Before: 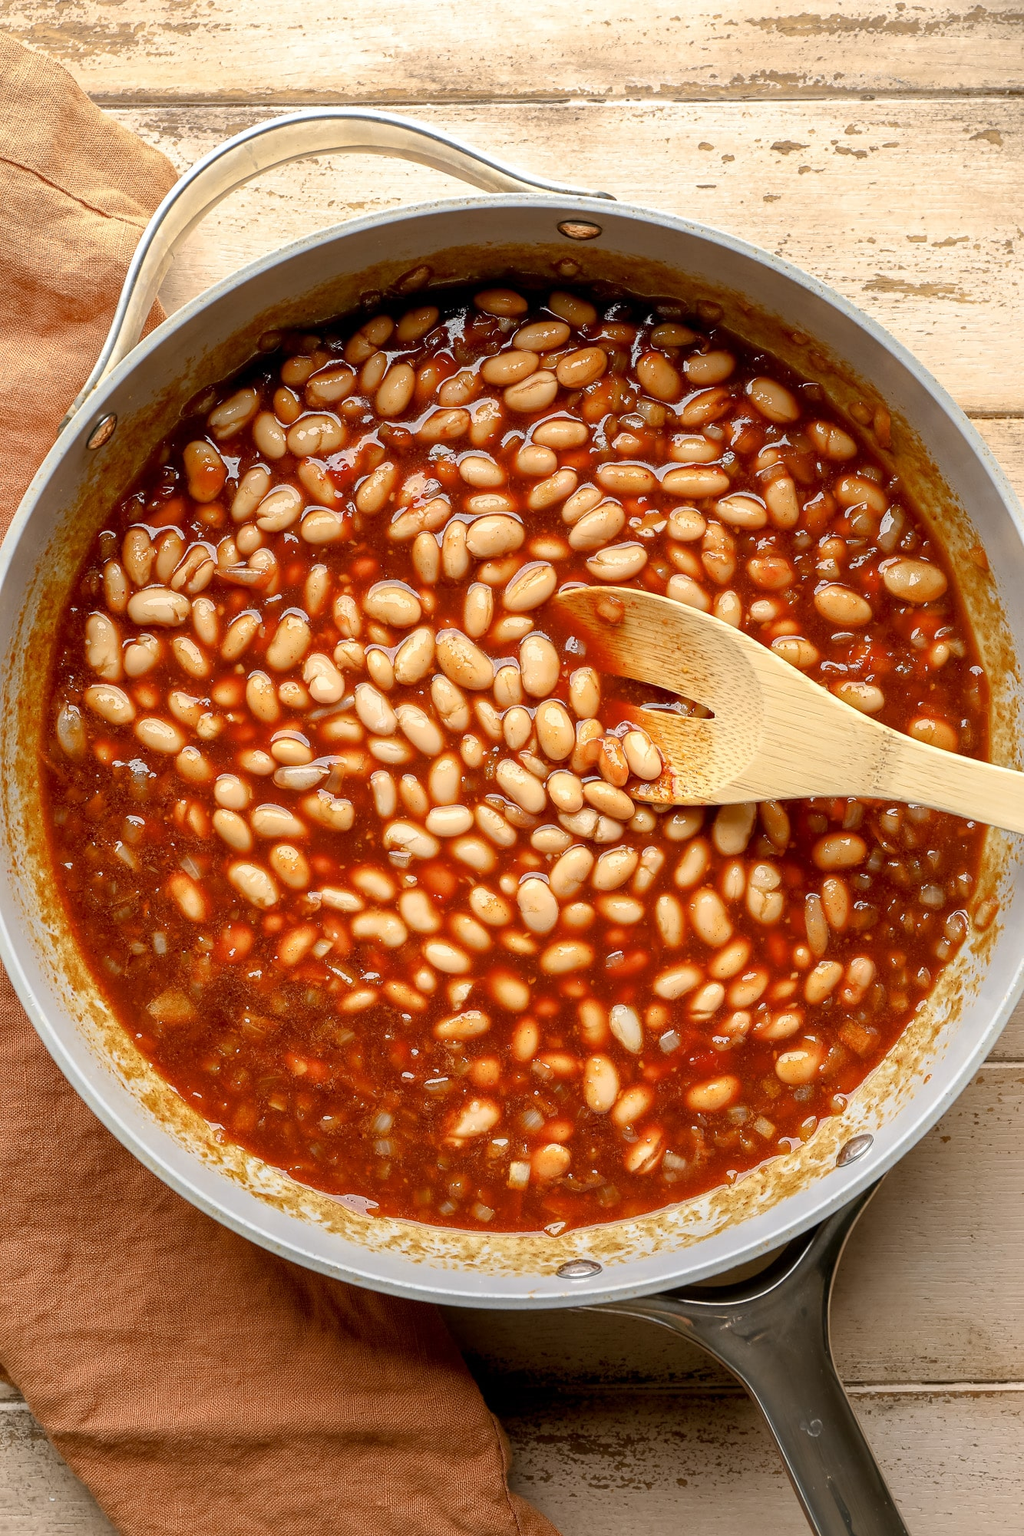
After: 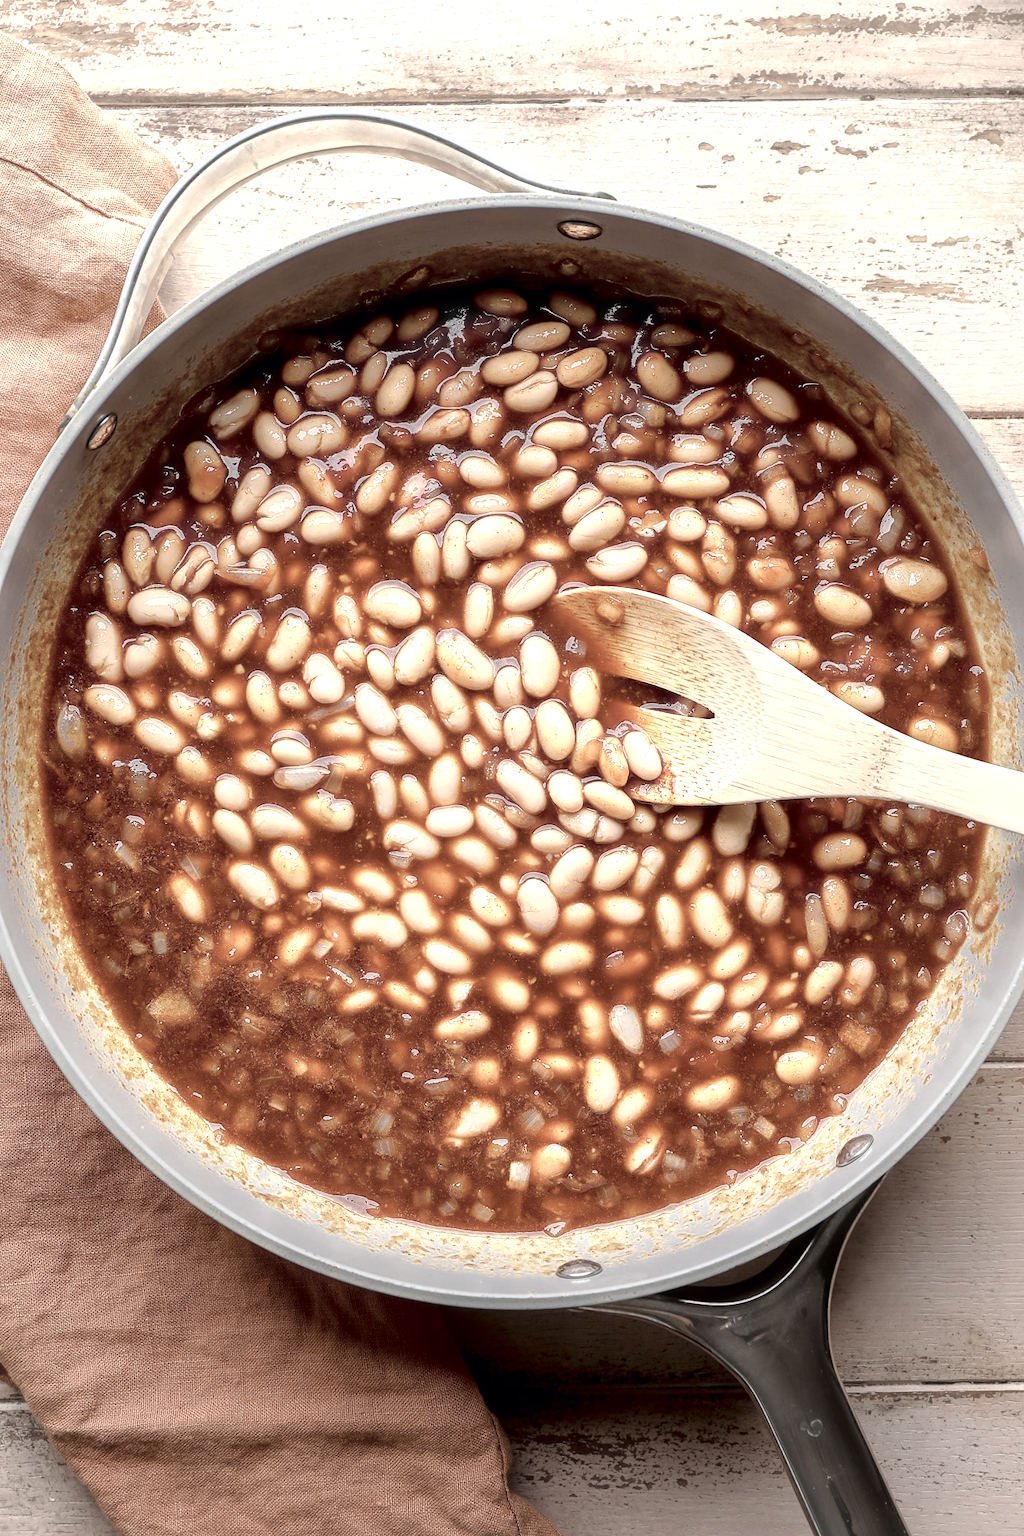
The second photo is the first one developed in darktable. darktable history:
tone equalizer: on, module defaults
haze removal: strength -0.1, adaptive false
color zones: curves: ch0 [(0.25, 0.667) (0.758, 0.368)]; ch1 [(0.215, 0.245) (0.761, 0.373)]; ch2 [(0.247, 0.554) (0.761, 0.436)]
tone curve: curves: ch0 [(0, 0) (0.106, 0.041) (0.256, 0.197) (0.37, 0.336) (0.513, 0.481) (0.667, 0.629) (1, 1)]; ch1 [(0, 0) (0.502, 0.505) (0.553, 0.577) (1, 1)]; ch2 [(0, 0) (0.5, 0.495) (0.56, 0.544) (1, 1)], color space Lab, independent channels, preserve colors none
contrast brightness saturation: contrast 0.04, saturation 0.07
